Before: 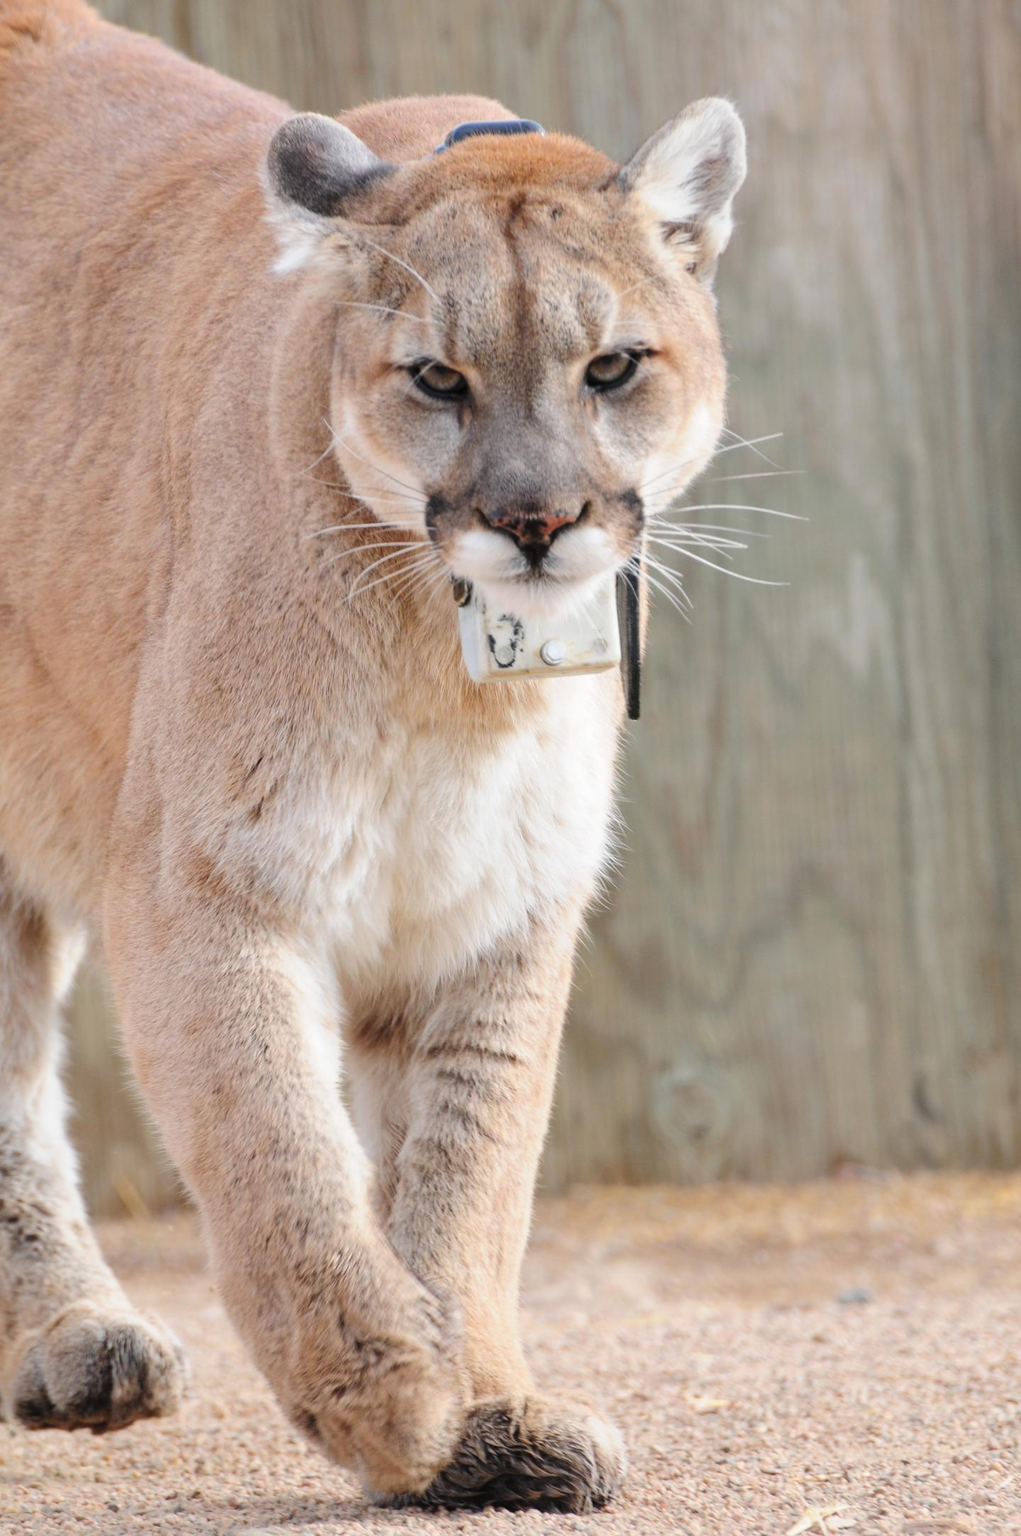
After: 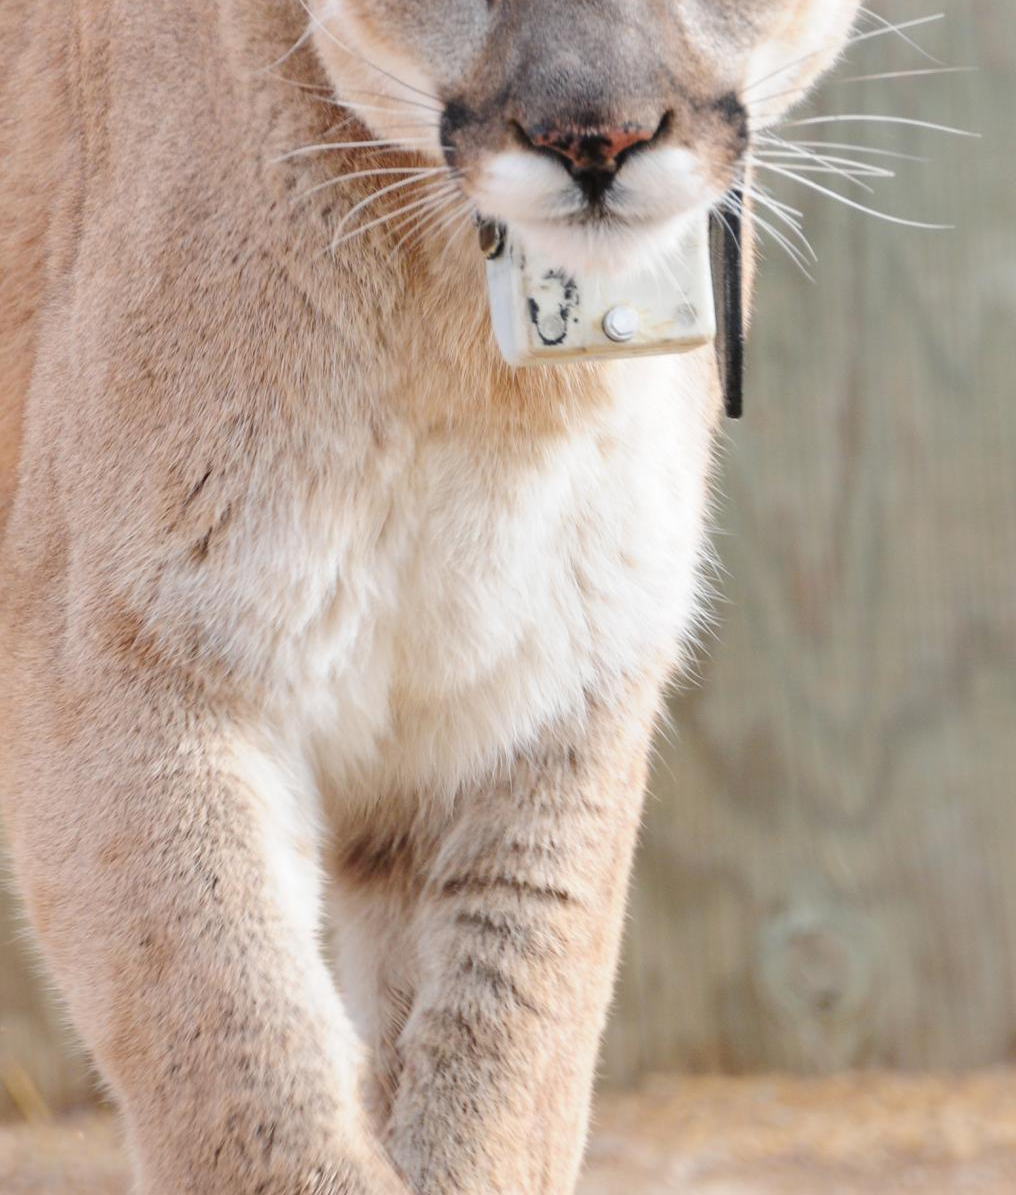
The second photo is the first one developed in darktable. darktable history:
exposure: exposure 0.014 EV, compensate highlight preservation false
crop: left 11.126%, top 27.594%, right 18.312%, bottom 17.246%
